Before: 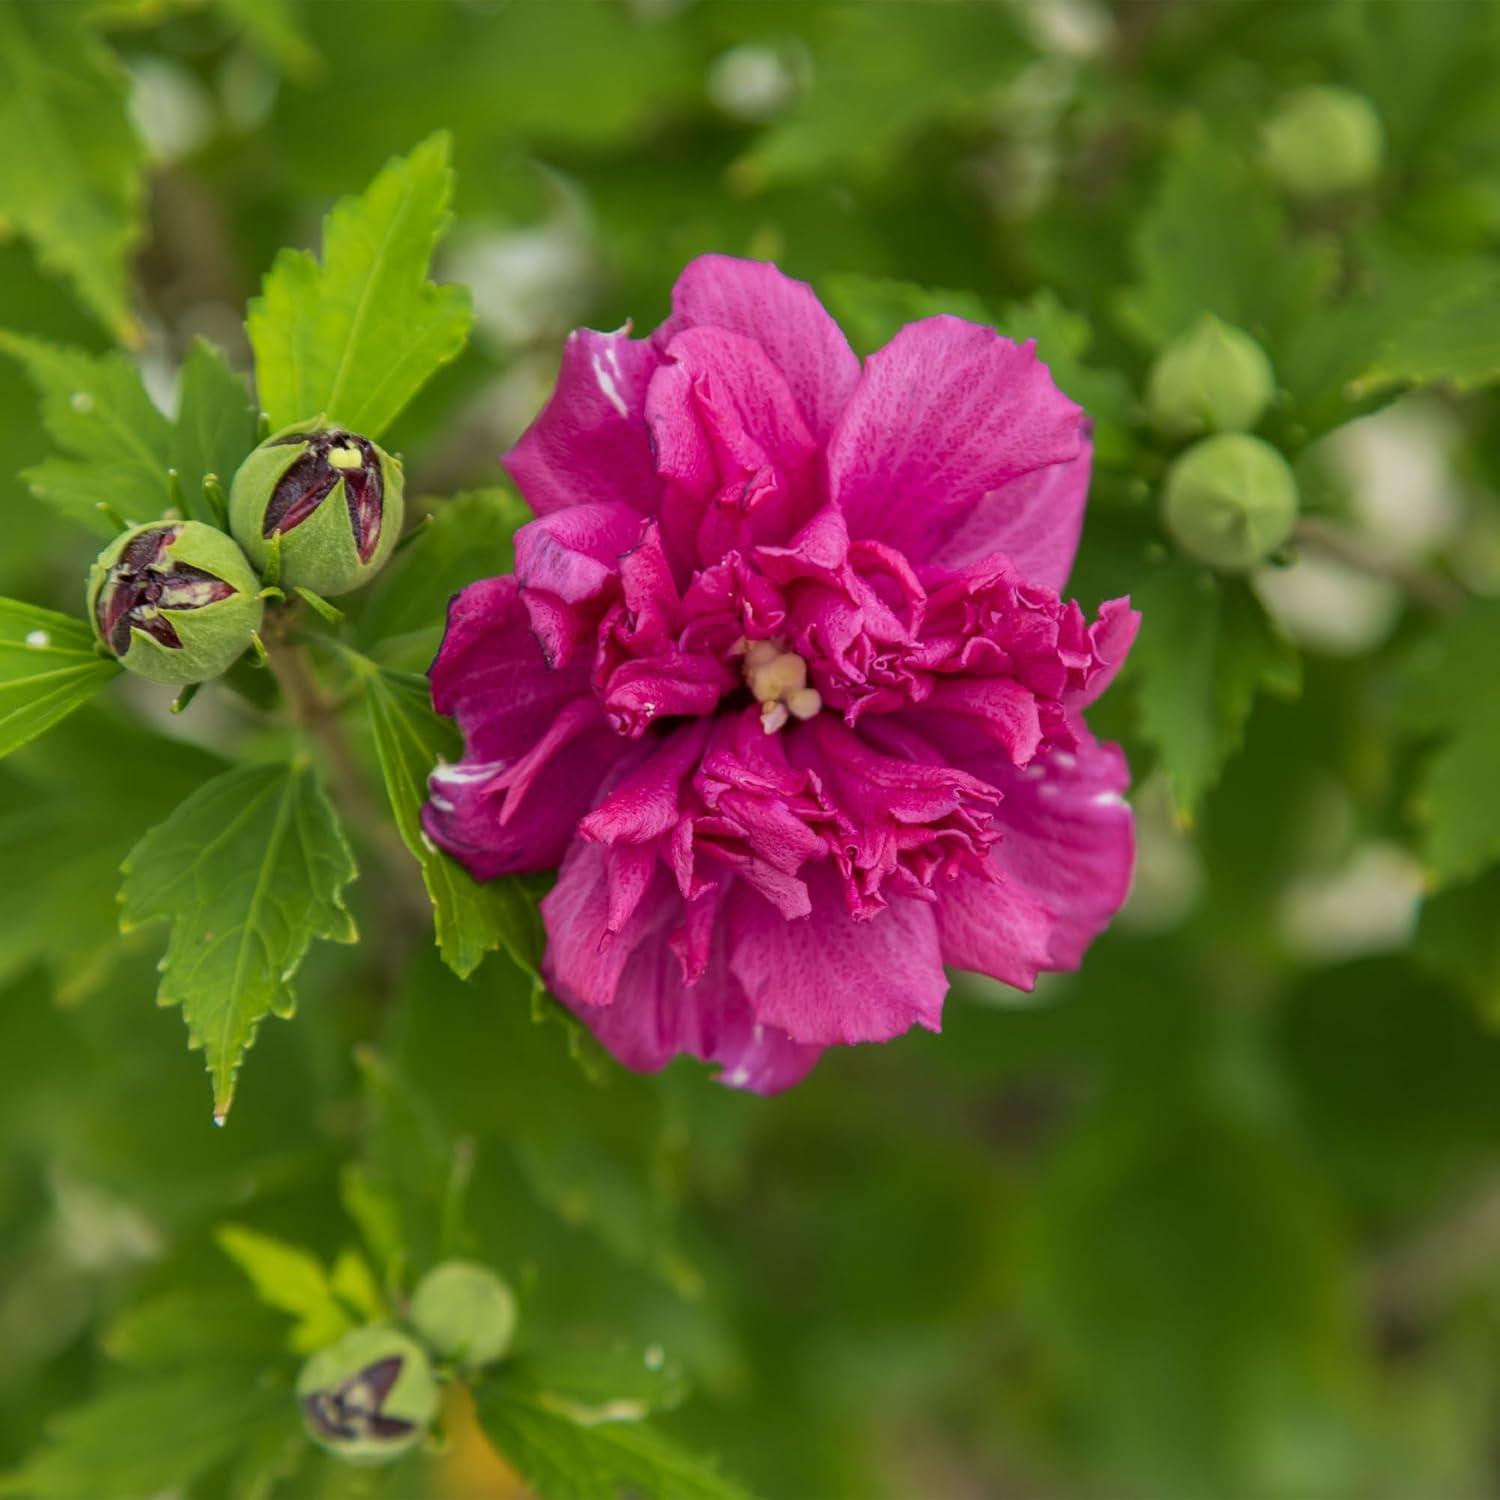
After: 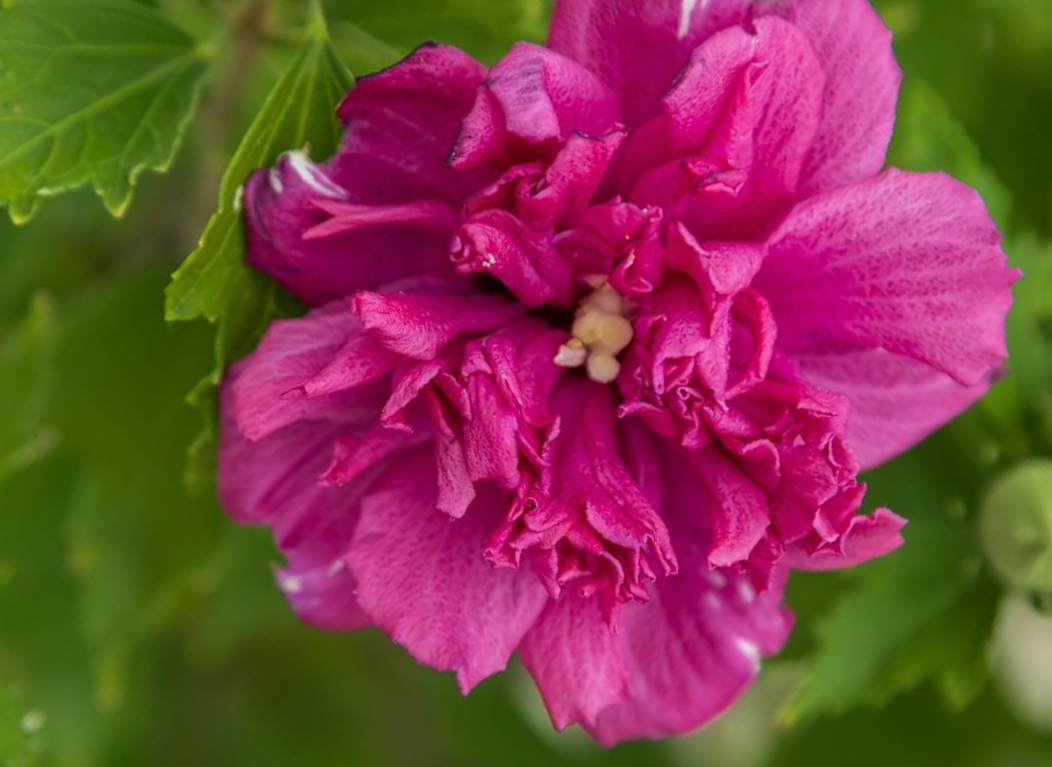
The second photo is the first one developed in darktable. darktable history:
crop and rotate: angle -45.15°, top 16.015%, right 0.781%, bottom 11.607%
